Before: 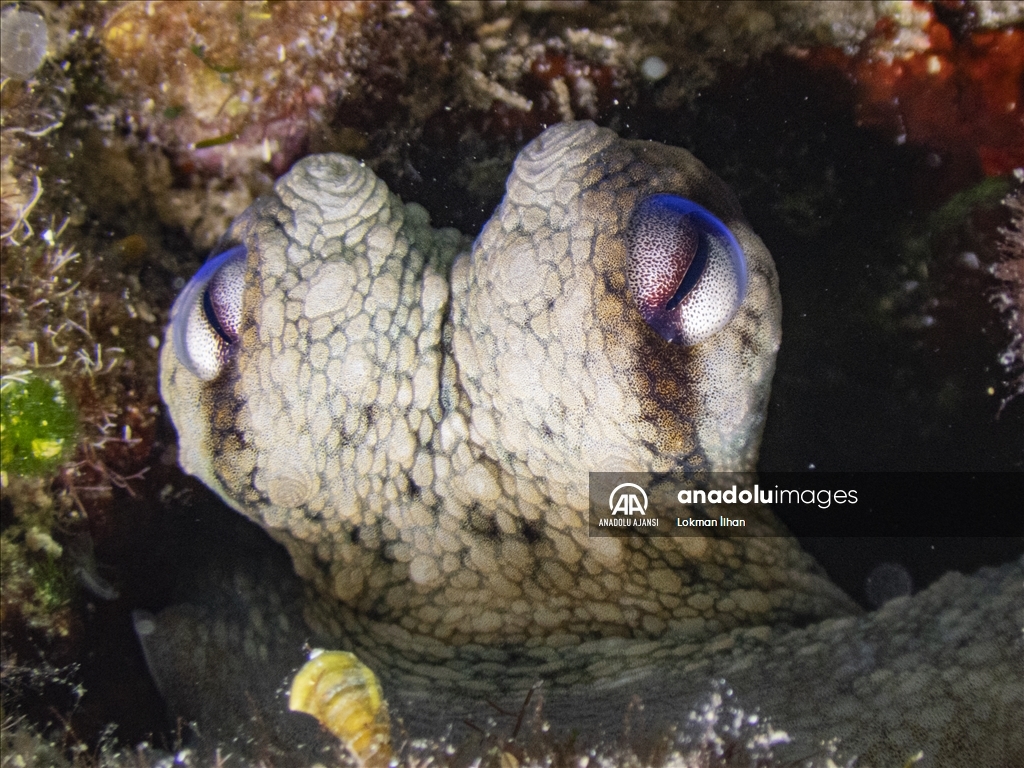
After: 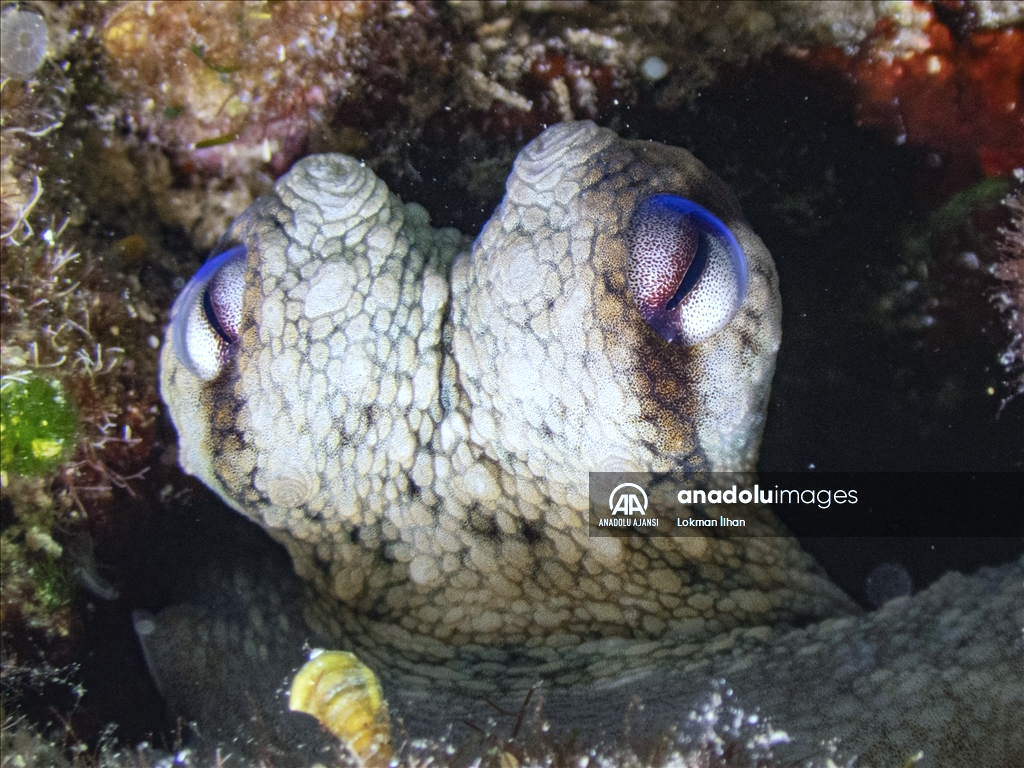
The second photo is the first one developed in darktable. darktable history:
exposure: black level correction 0, exposure 0.199 EV, compensate highlight preservation false
tone equalizer: mask exposure compensation -0.501 EV
color calibration: illuminant custom, x 0.368, y 0.373, temperature 4344.79 K
